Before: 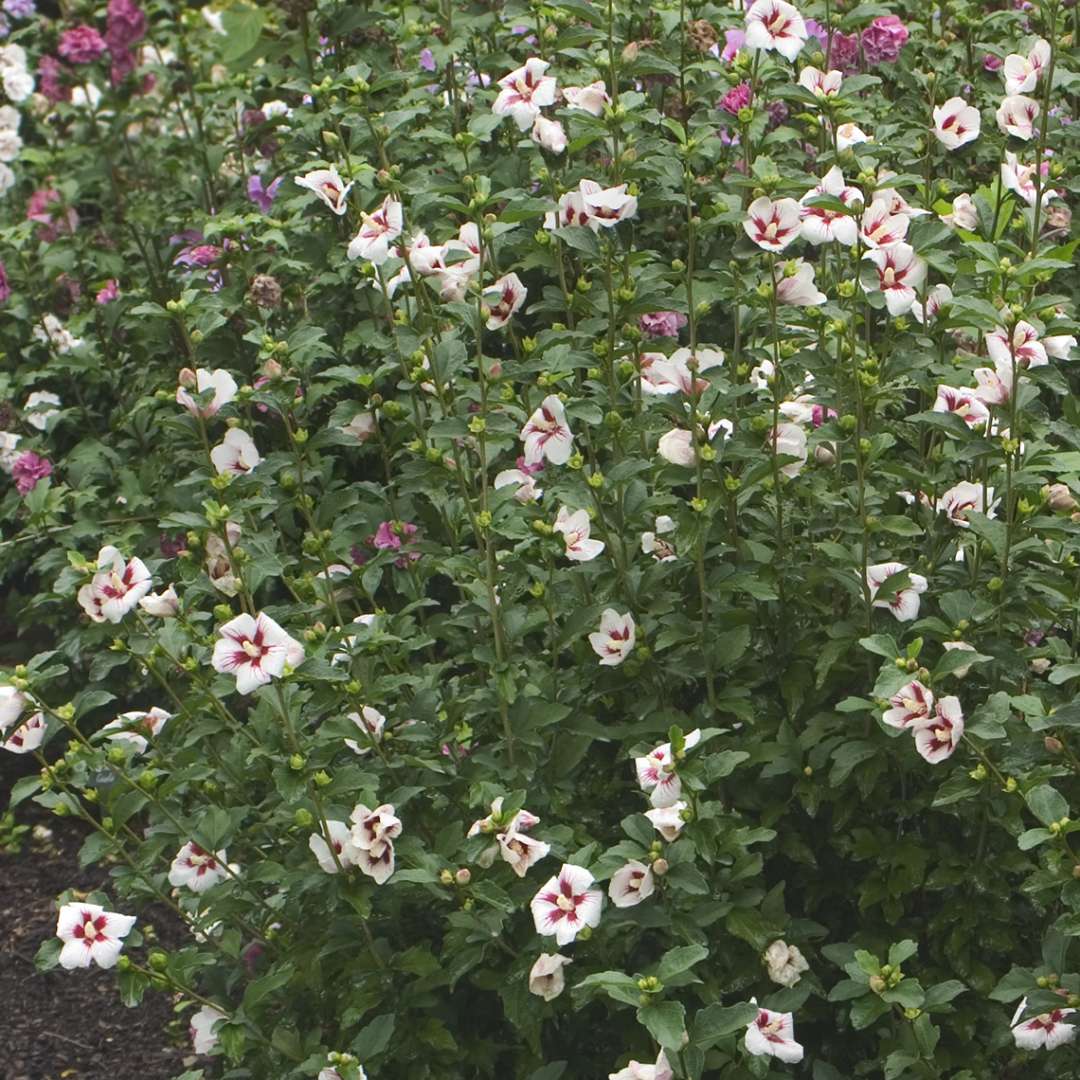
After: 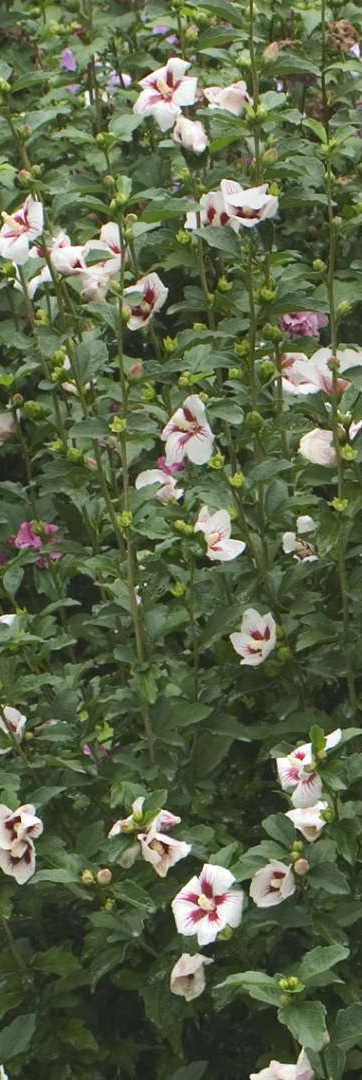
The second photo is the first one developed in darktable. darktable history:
exposure: compensate highlight preservation false
crop: left 33.276%, right 33.204%
